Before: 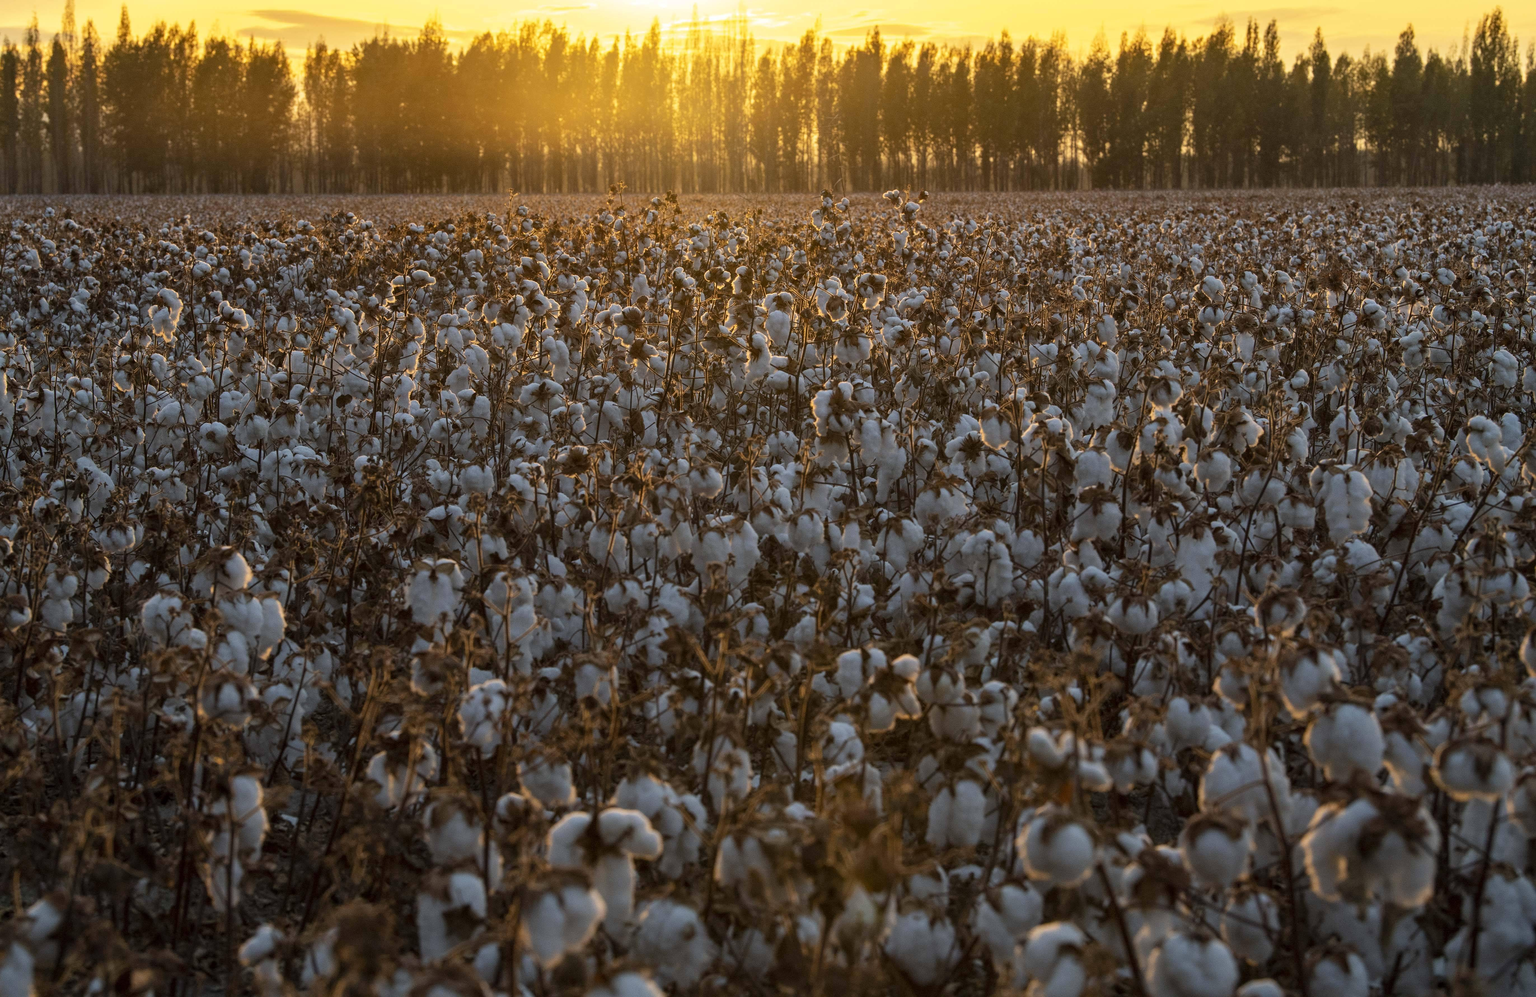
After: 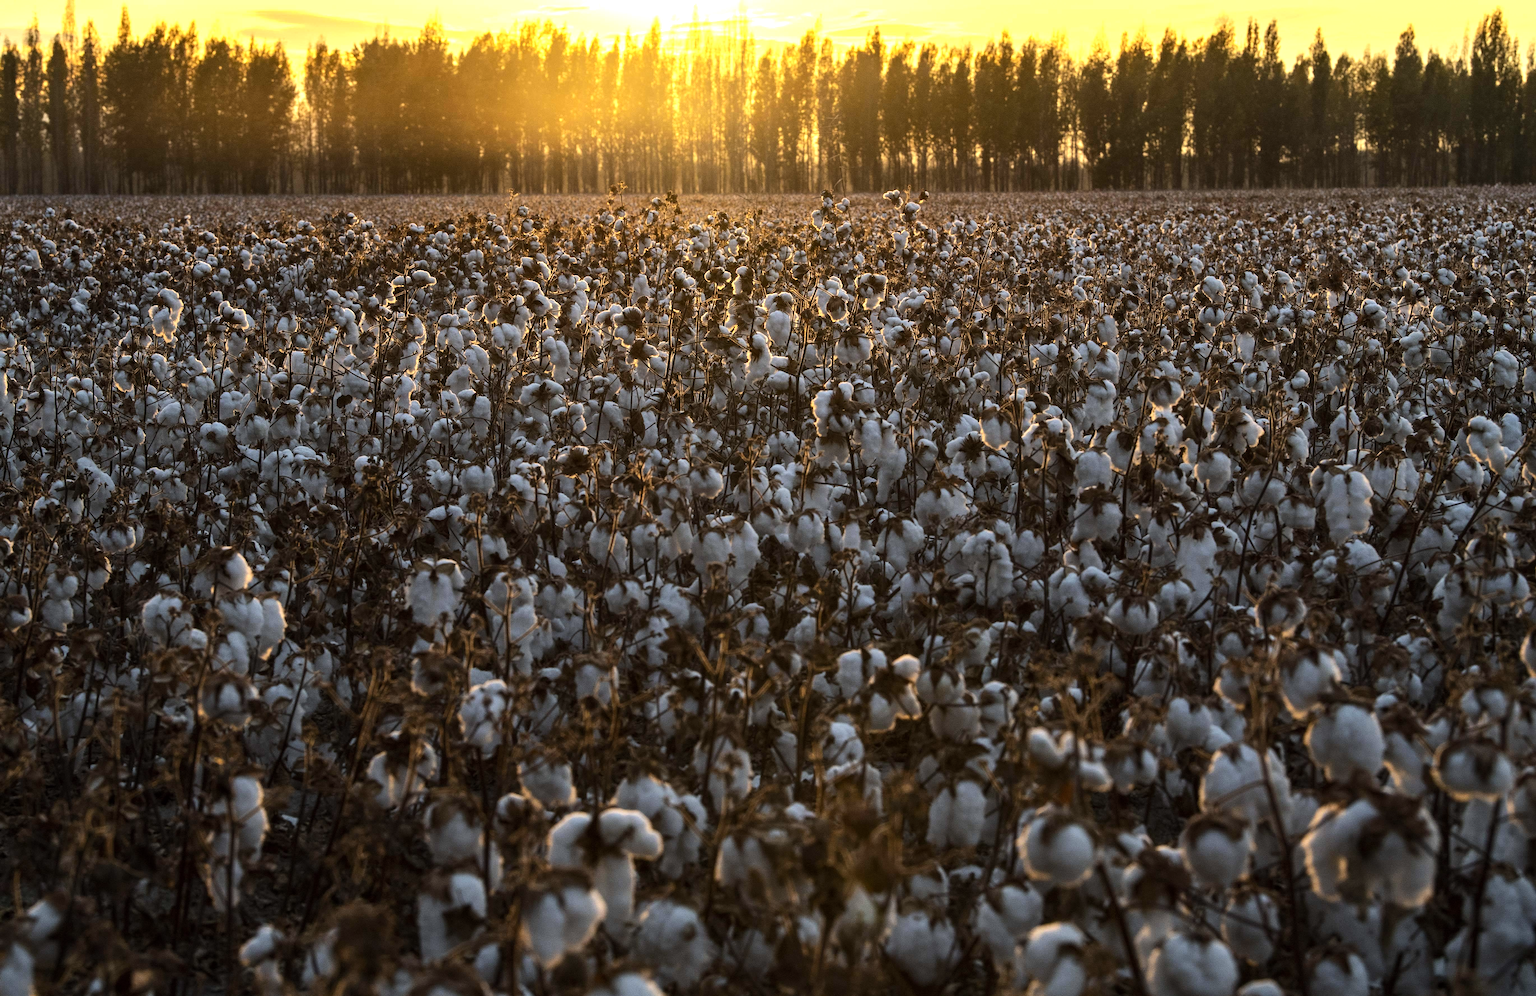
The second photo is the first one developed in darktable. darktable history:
tone equalizer: -8 EV -0.76 EV, -7 EV -0.668 EV, -6 EV -0.616 EV, -5 EV -0.408 EV, -3 EV 0.381 EV, -2 EV 0.6 EV, -1 EV 0.677 EV, +0 EV 0.721 EV, edges refinement/feathering 500, mask exposure compensation -1.57 EV, preserve details no
